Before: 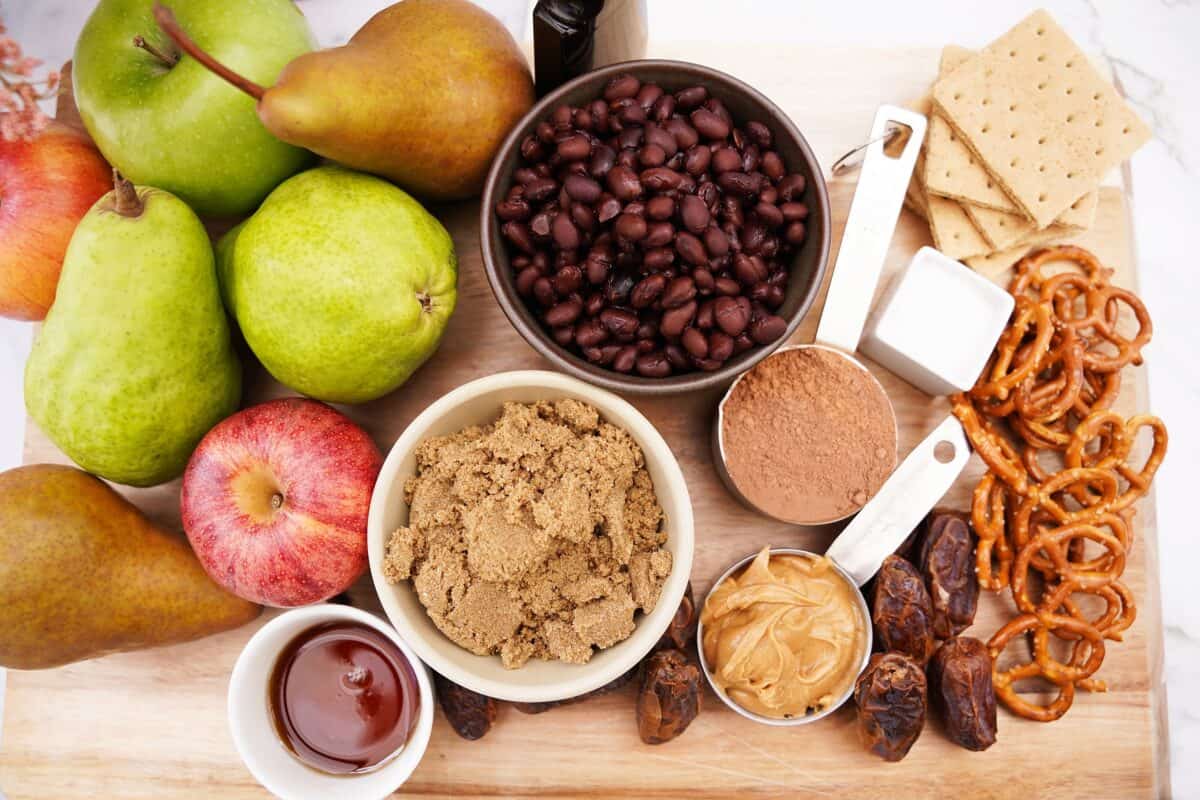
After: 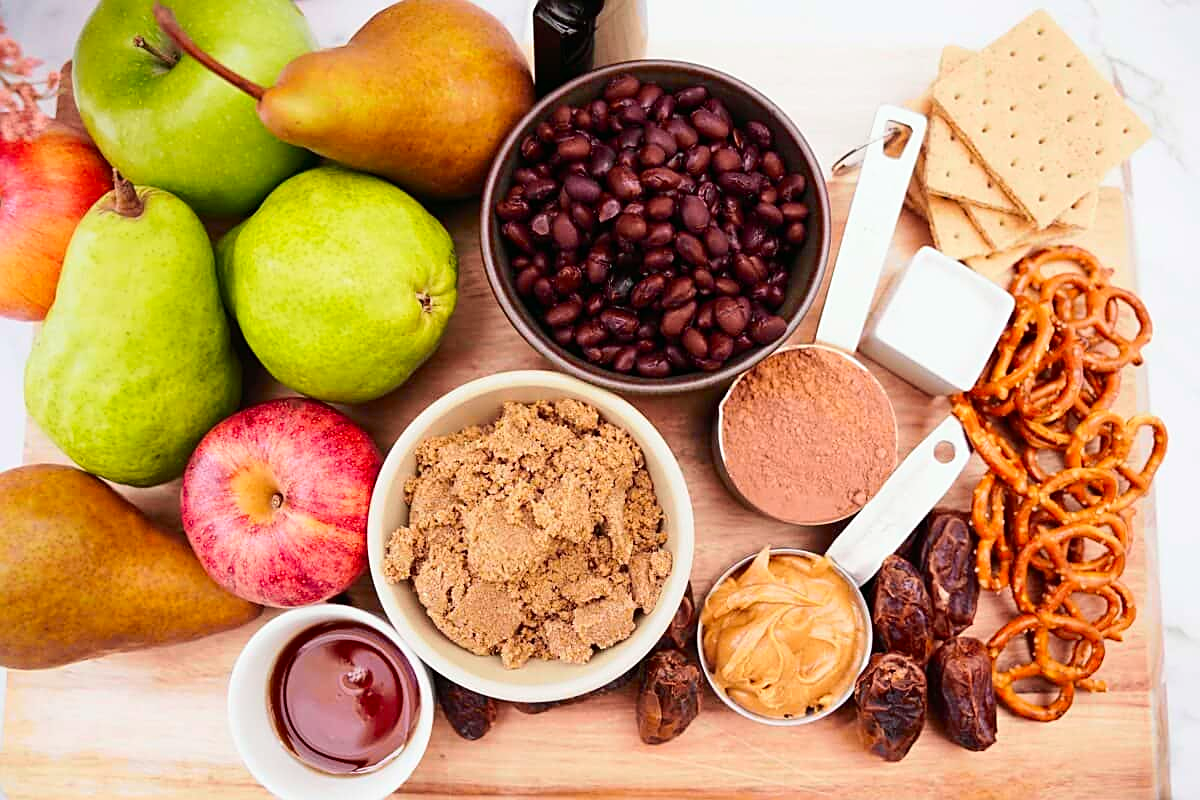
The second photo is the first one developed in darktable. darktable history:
tone curve: curves: ch0 [(0, 0.003) (0.056, 0.041) (0.211, 0.187) (0.482, 0.519) (0.836, 0.864) (0.997, 0.984)]; ch1 [(0, 0) (0.276, 0.206) (0.393, 0.364) (0.482, 0.471) (0.506, 0.5) (0.523, 0.523) (0.572, 0.604) (0.635, 0.665) (0.695, 0.759) (1, 1)]; ch2 [(0, 0) (0.438, 0.456) (0.473, 0.47) (0.503, 0.503) (0.536, 0.527) (0.562, 0.584) (0.612, 0.61) (0.679, 0.72) (1, 1)], color space Lab, independent channels, preserve colors none
sharpen: on, module defaults
